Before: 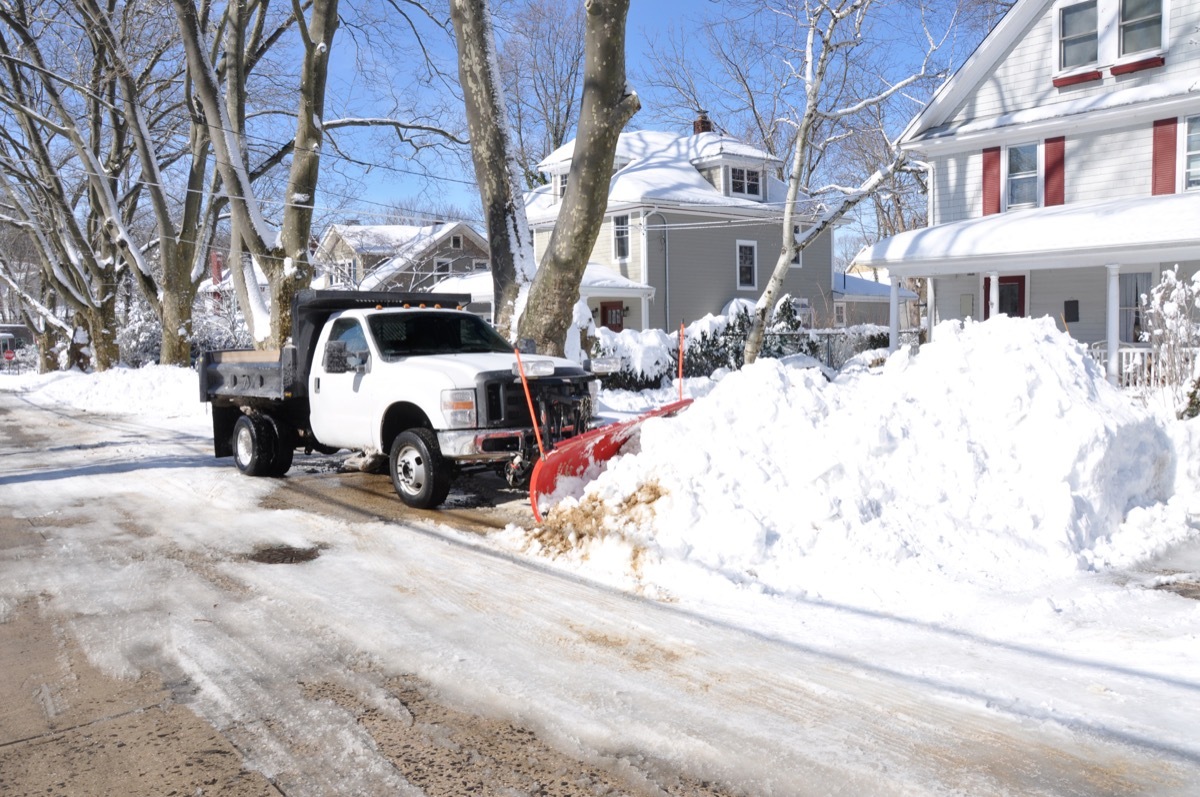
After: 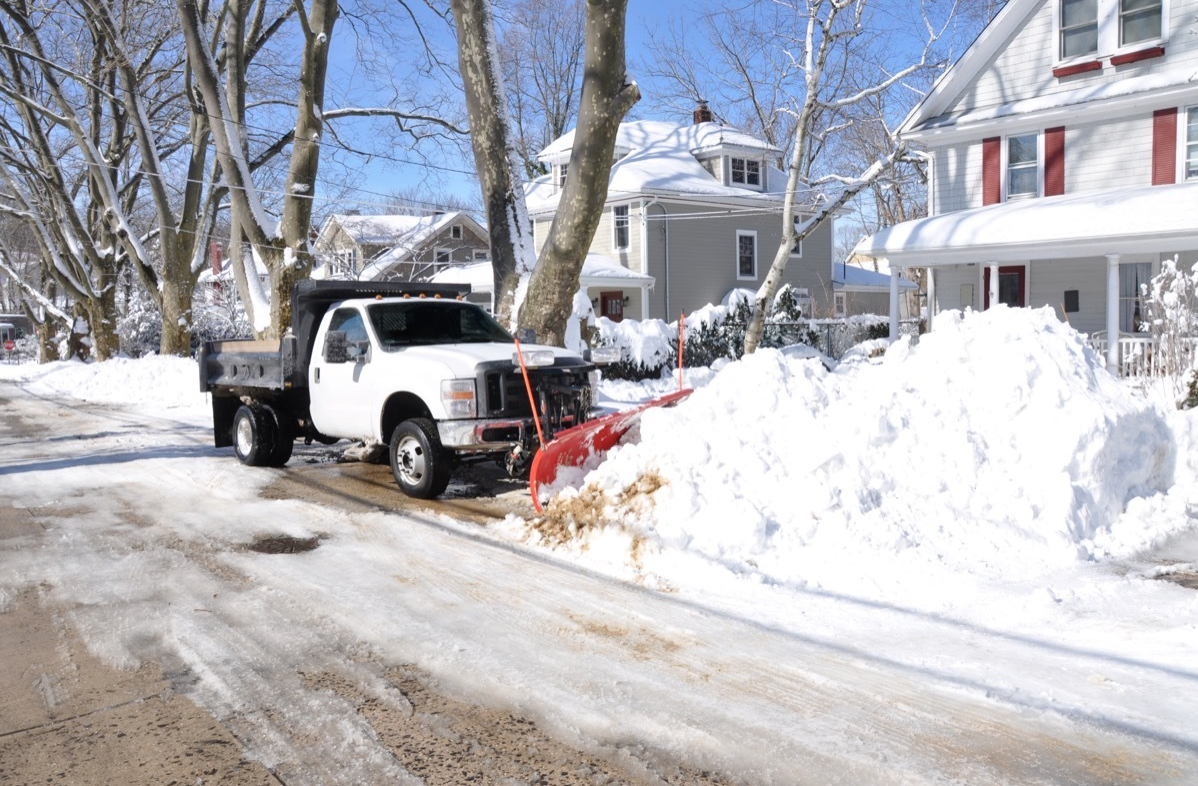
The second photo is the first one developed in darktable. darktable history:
crop: top 1.344%, right 0.093%
